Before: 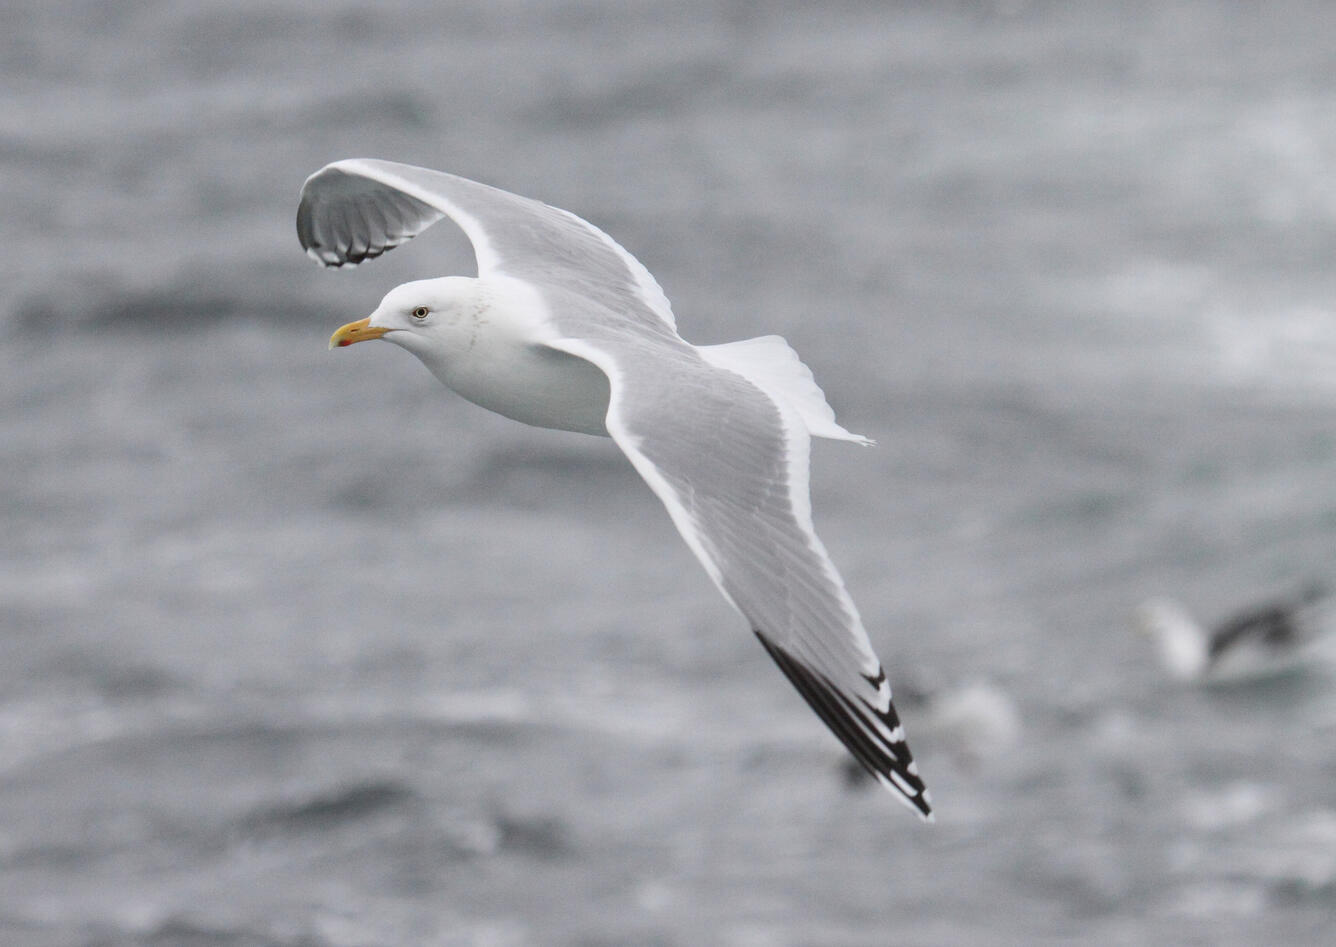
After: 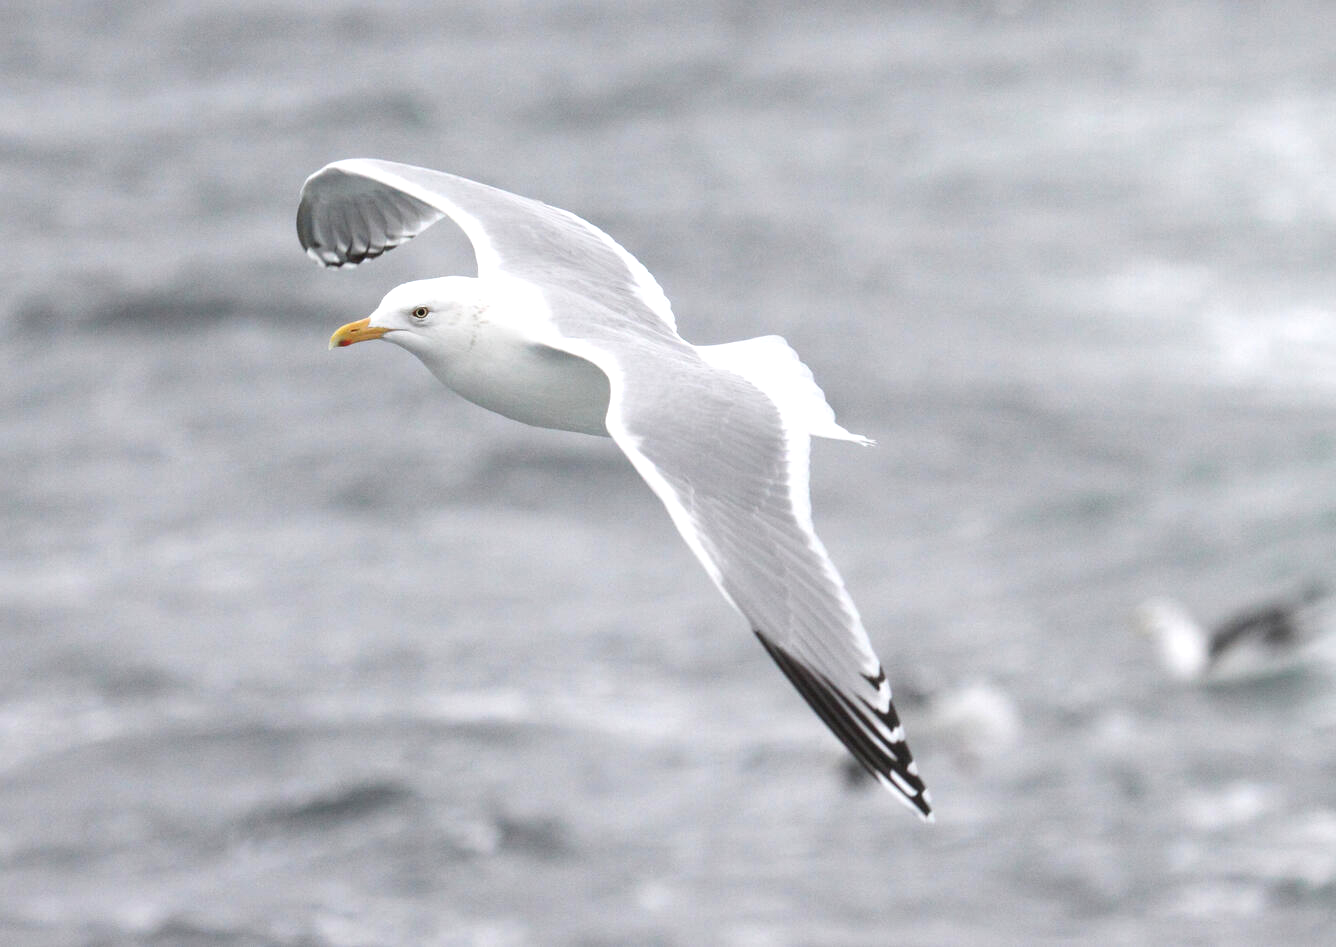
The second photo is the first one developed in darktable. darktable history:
exposure: exposure 0.57 EV, compensate highlight preservation false
